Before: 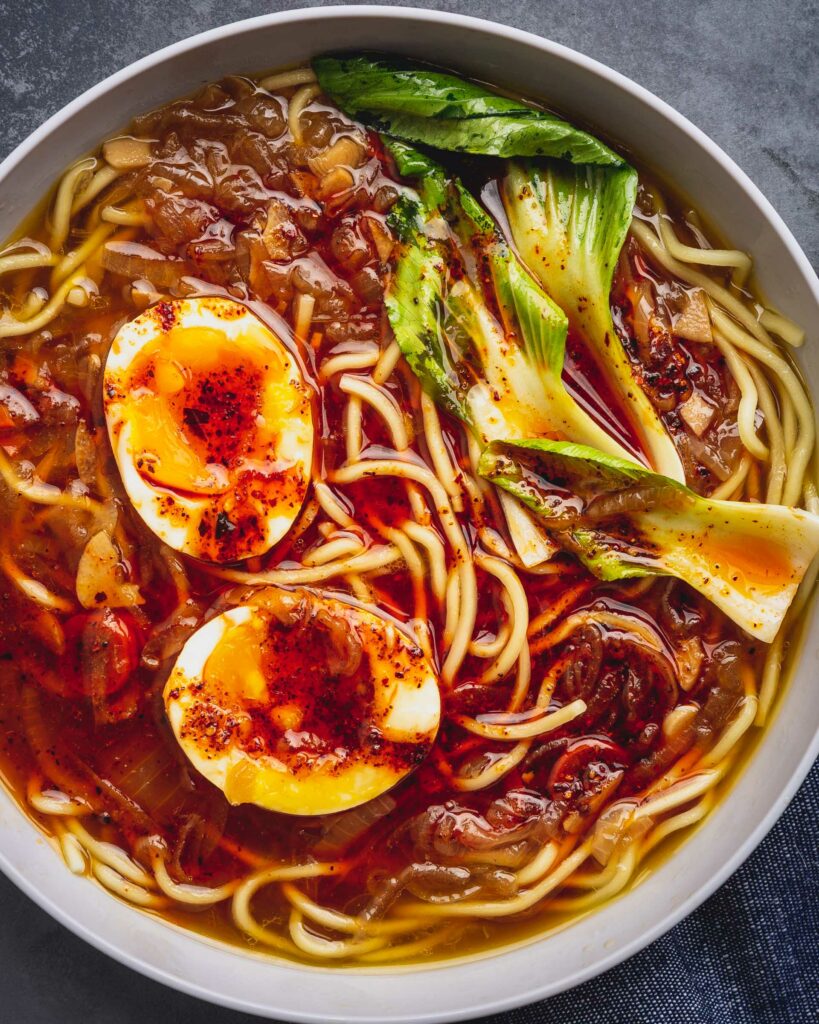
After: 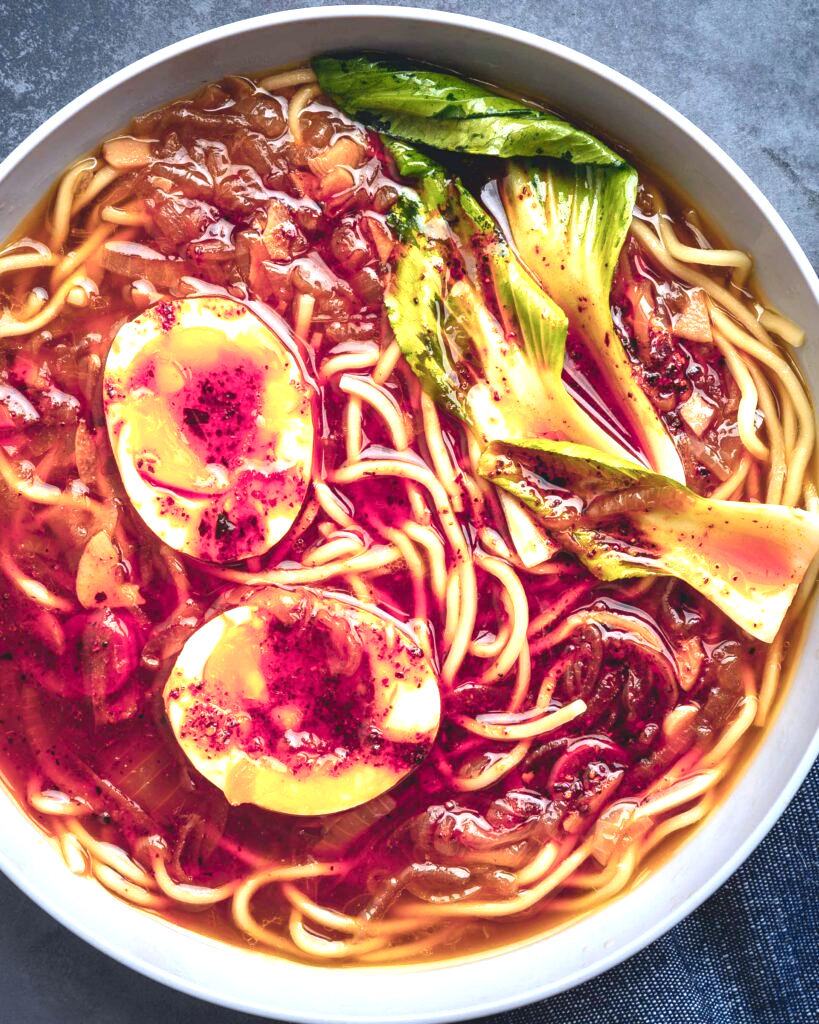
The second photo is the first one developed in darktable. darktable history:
color zones: curves: ch1 [(0.235, 0.558) (0.75, 0.5)]; ch2 [(0.25, 0.462) (0.749, 0.457)], mix 40.67%
exposure: black level correction 0, exposure 0.9 EV, compensate highlight preservation false
color calibration: illuminant as shot in camera, x 0.369, y 0.376, temperature 4328.46 K, gamut compression 3
